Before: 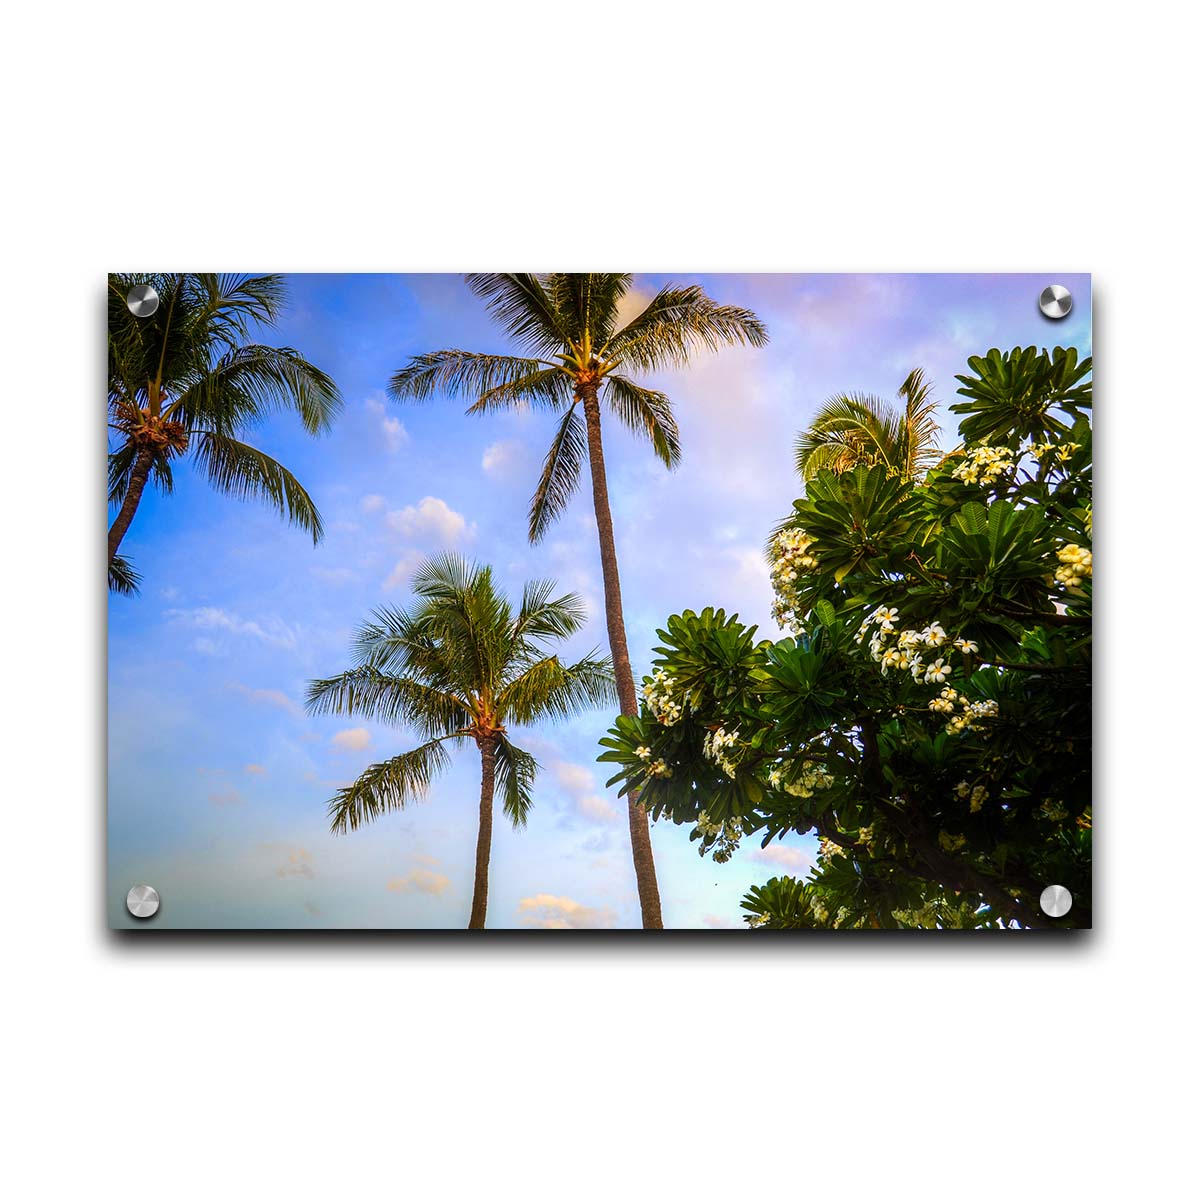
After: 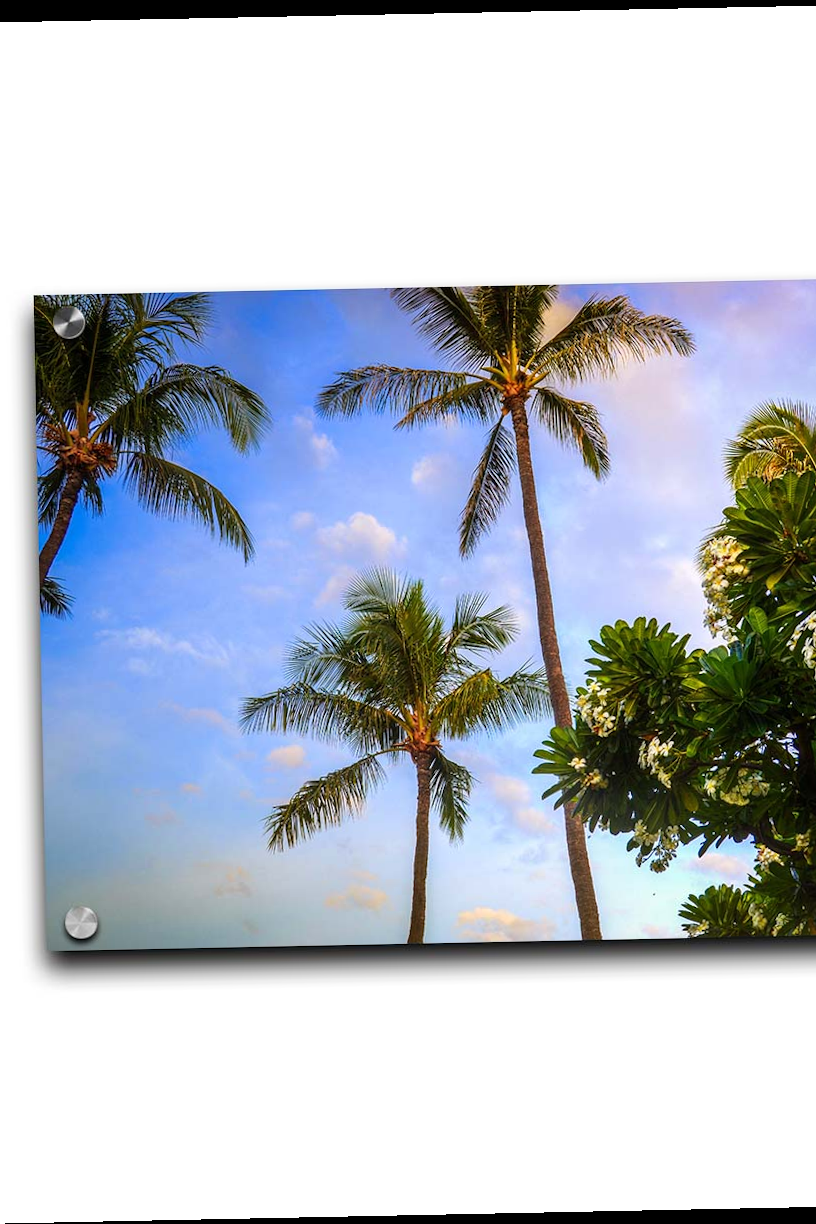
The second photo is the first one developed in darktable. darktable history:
crop and rotate: left 6.617%, right 26.717%
rotate and perspective: rotation -1.17°, automatic cropping off
